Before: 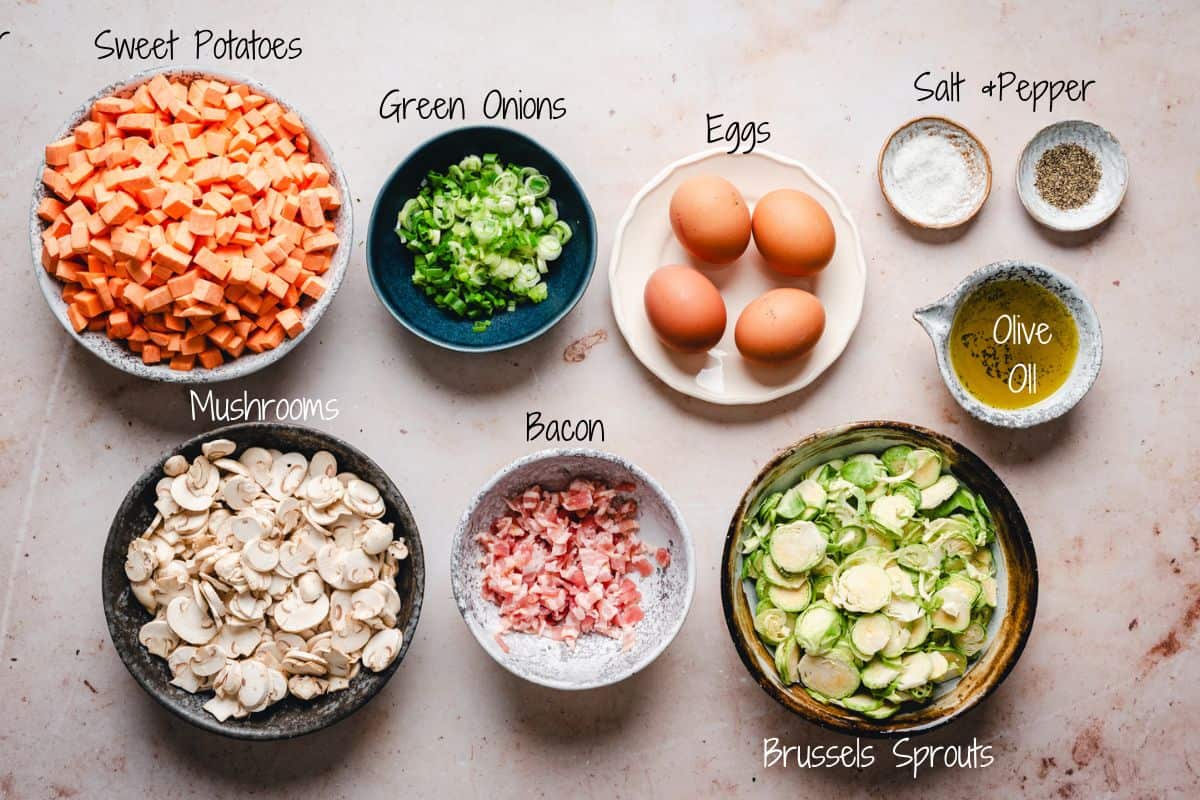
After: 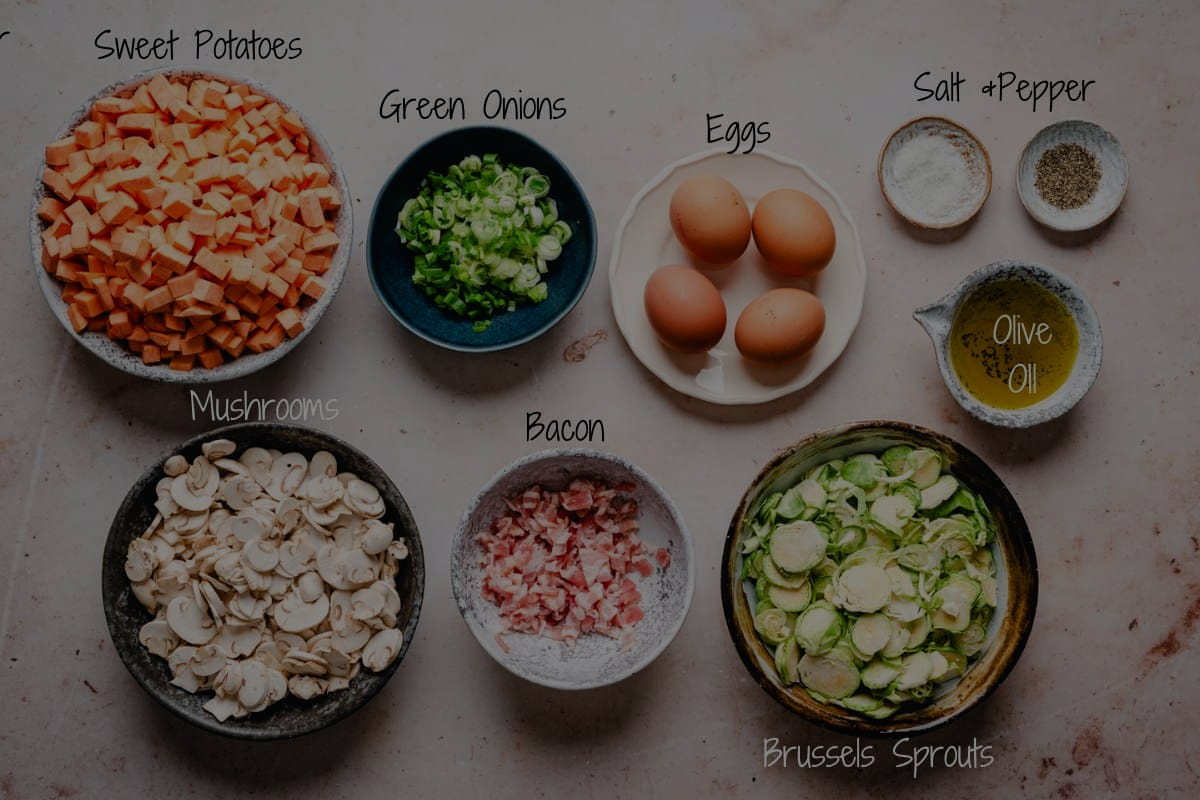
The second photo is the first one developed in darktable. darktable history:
exposure: exposure -2.025 EV, compensate exposure bias true, compensate highlight preservation false
